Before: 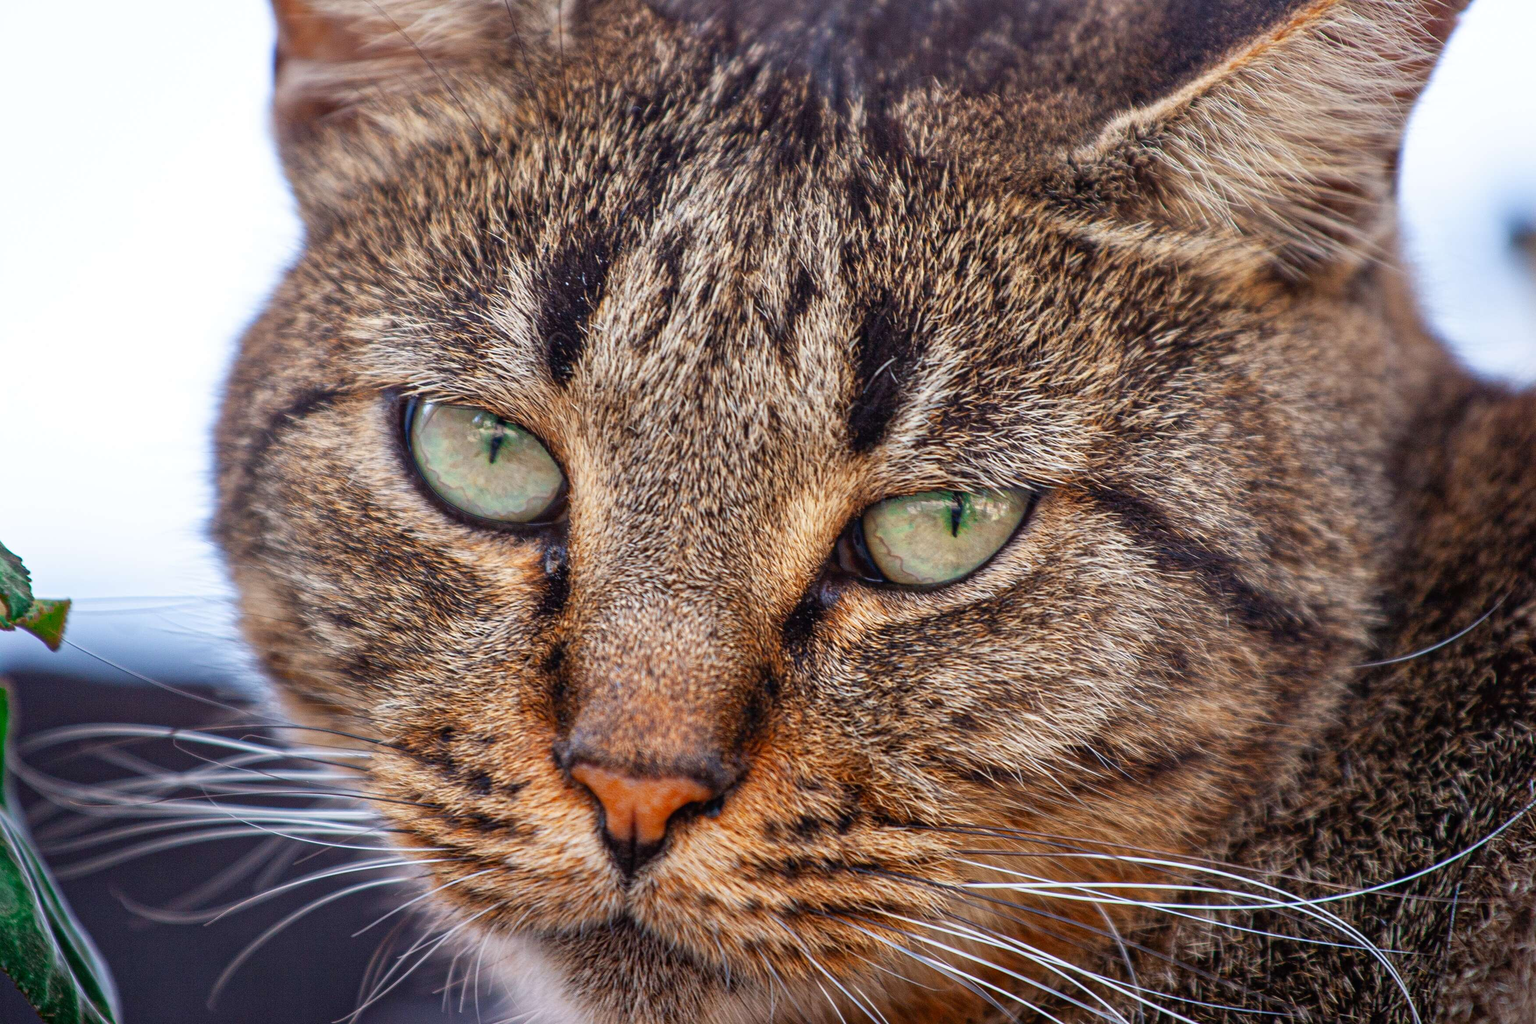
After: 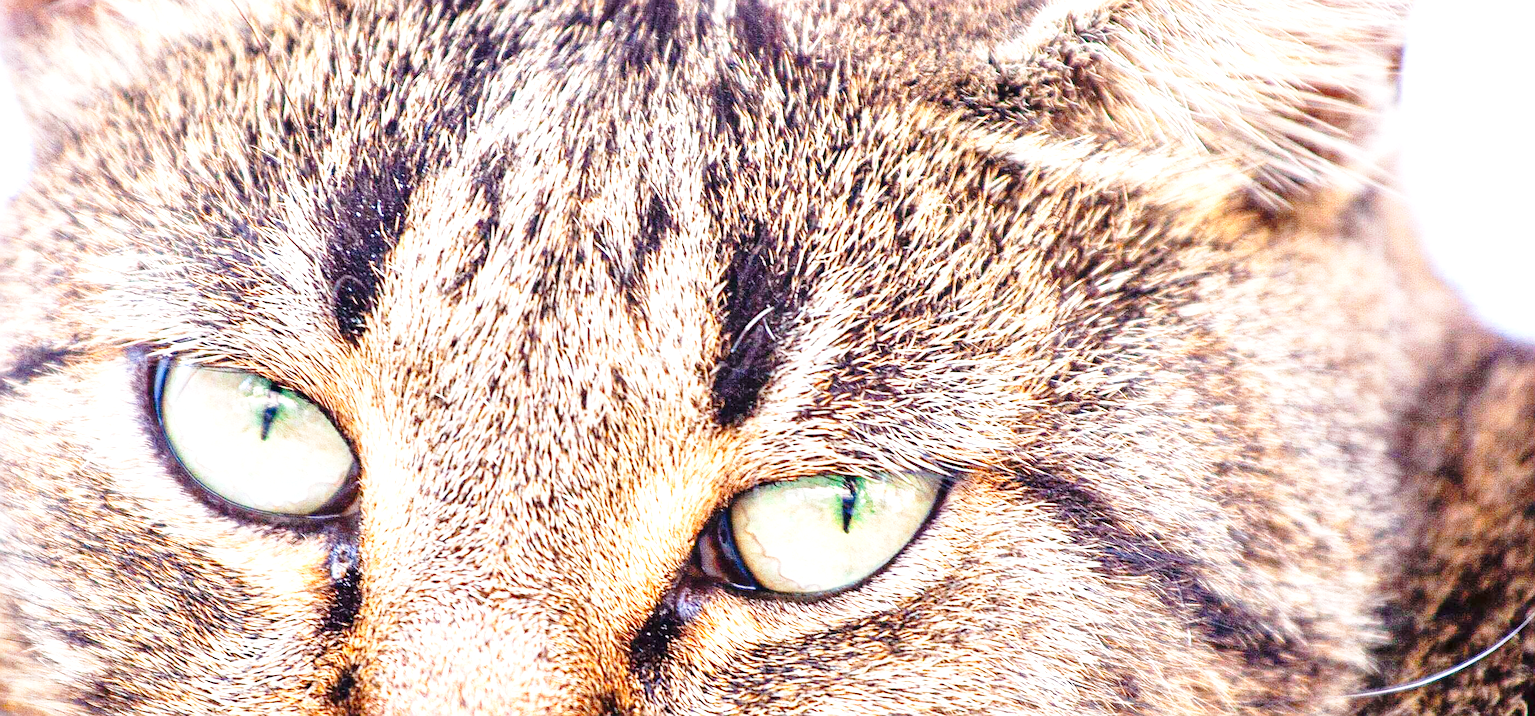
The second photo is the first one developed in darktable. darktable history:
white balance: red 0.983, blue 1.036
exposure: black level correction 0.001, exposure 1.735 EV, compensate highlight preservation false
crop: left 18.38%, top 11.092%, right 2.134%, bottom 33.217%
sharpen: on, module defaults
base curve: curves: ch0 [(0, 0) (0.028, 0.03) (0.121, 0.232) (0.46, 0.748) (0.859, 0.968) (1, 1)], preserve colors none
